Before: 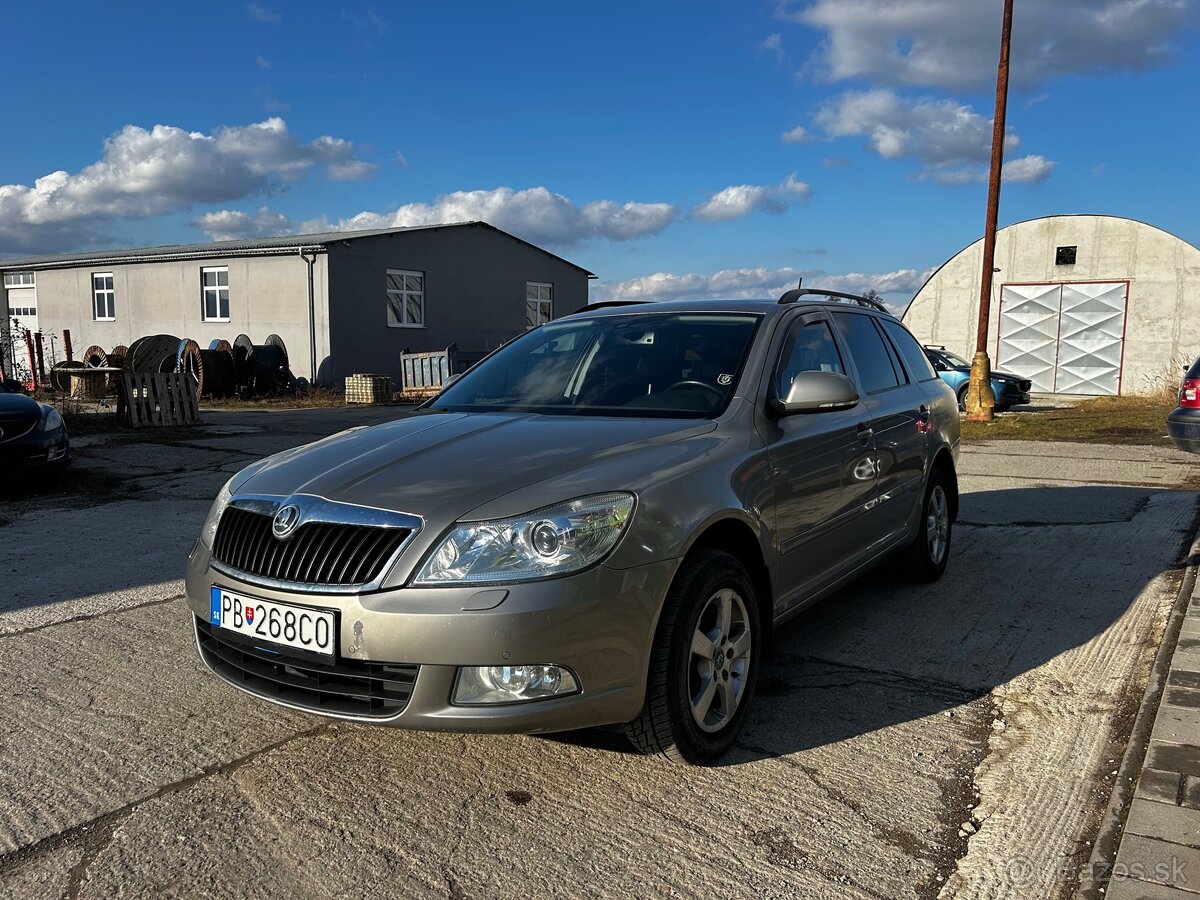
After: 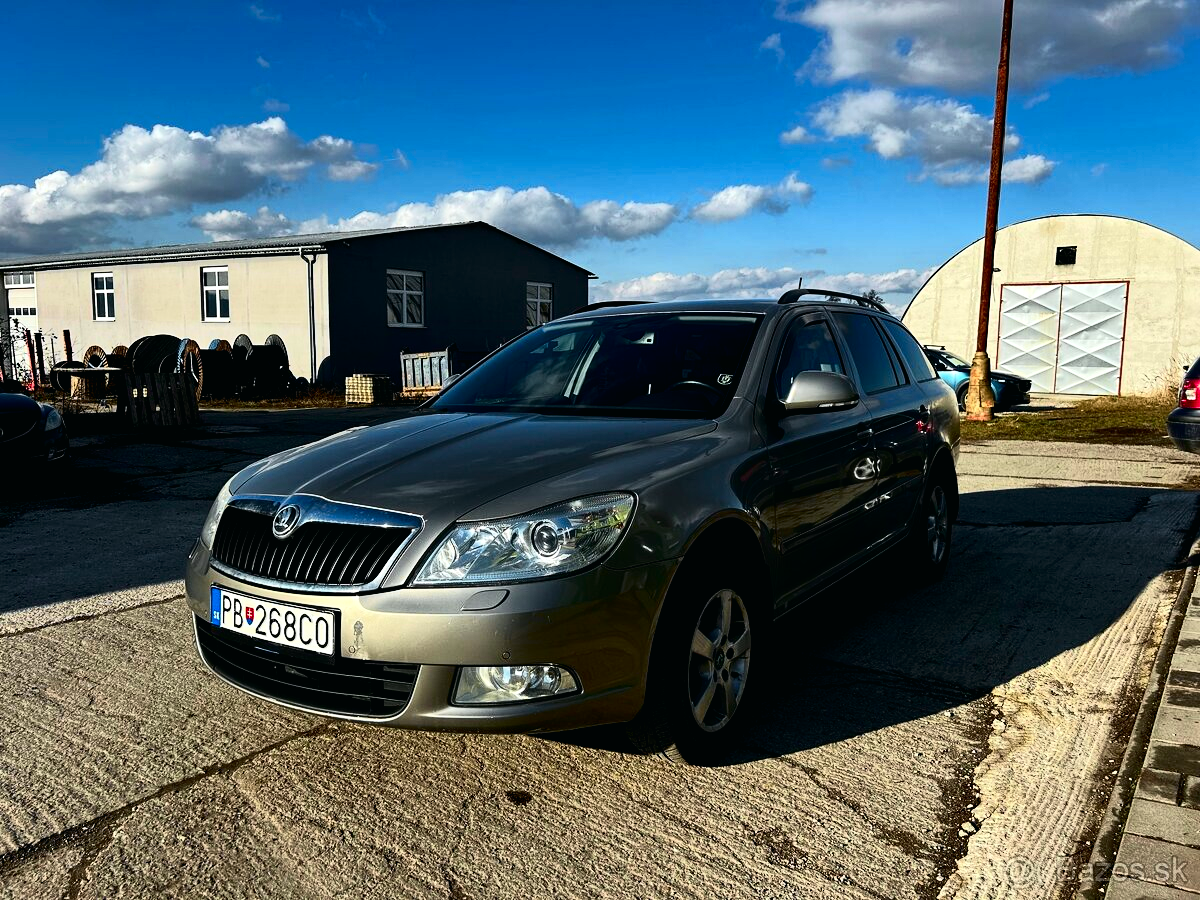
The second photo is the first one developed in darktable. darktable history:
tone curve: curves: ch0 [(0, 0.008) (0.081, 0.044) (0.177, 0.123) (0.283, 0.253) (0.427, 0.441) (0.495, 0.524) (0.661, 0.756) (0.796, 0.859) (1, 0.951)]; ch1 [(0, 0) (0.161, 0.092) (0.35, 0.33) (0.392, 0.392) (0.427, 0.426) (0.479, 0.472) (0.505, 0.5) (0.521, 0.519) (0.567, 0.556) (0.583, 0.588) (0.625, 0.627) (0.678, 0.733) (1, 1)]; ch2 [(0, 0) (0.346, 0.362) (0.404, 0.427) (0.502, 0.499) (0.523, 0.522) (0.544, 0.561) (0.58, 0.59) (0.629, 0.642) (0.717, 0.678) (1, 1)], color space Lab, independent channels, preserve colors none
color balance: lift [0.991, 1, 1, 1], gamma [0.996, 1, 1, 1], input saturation 98.52%, contrast 20.34%, output saturation 103.72%
